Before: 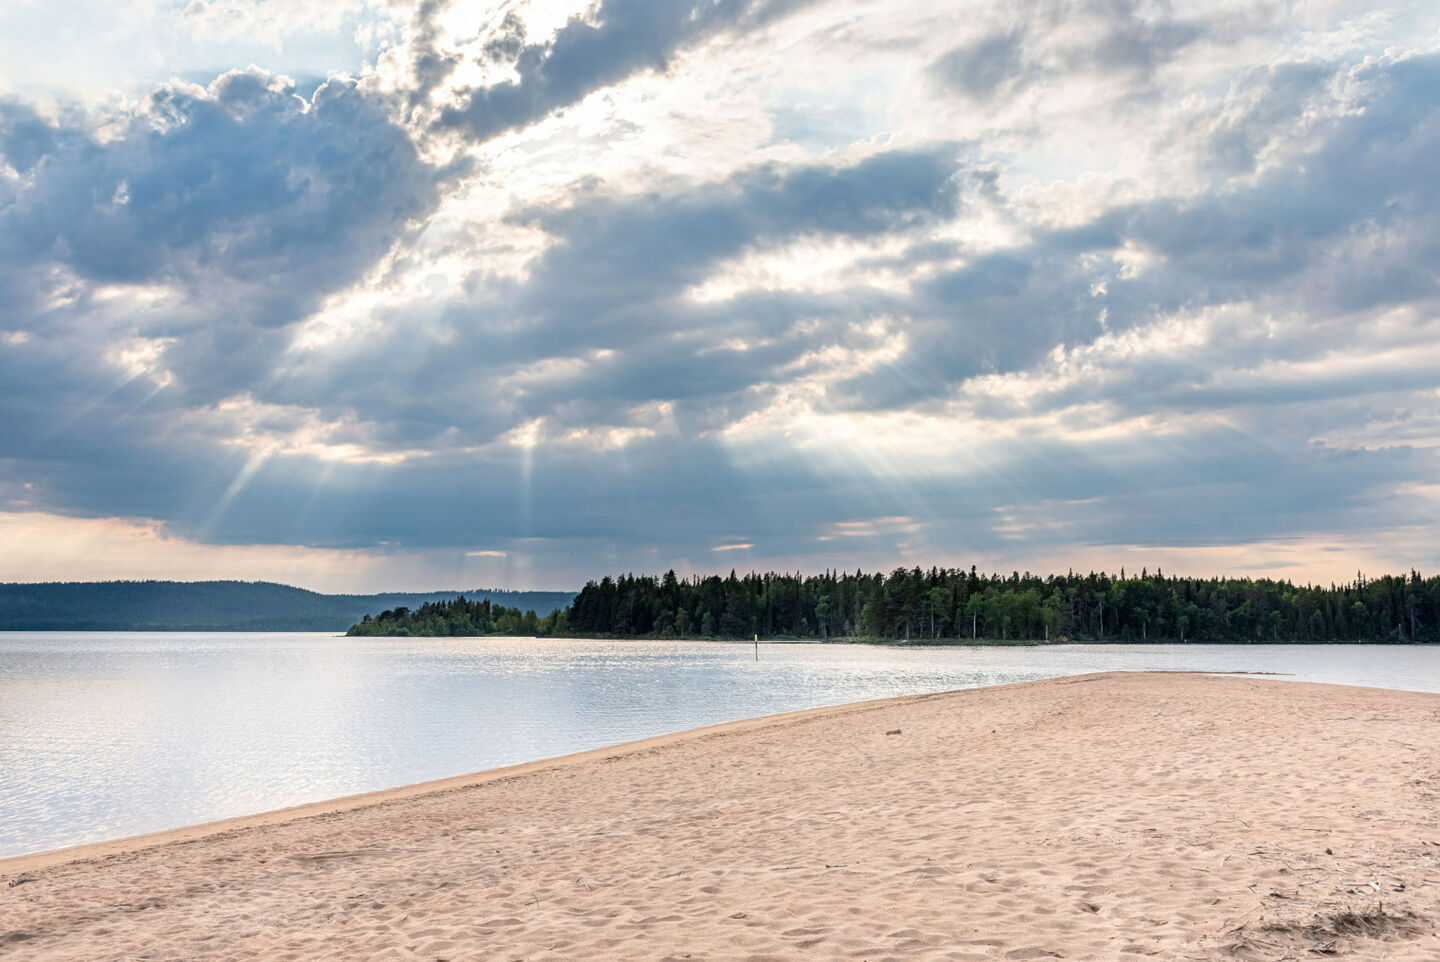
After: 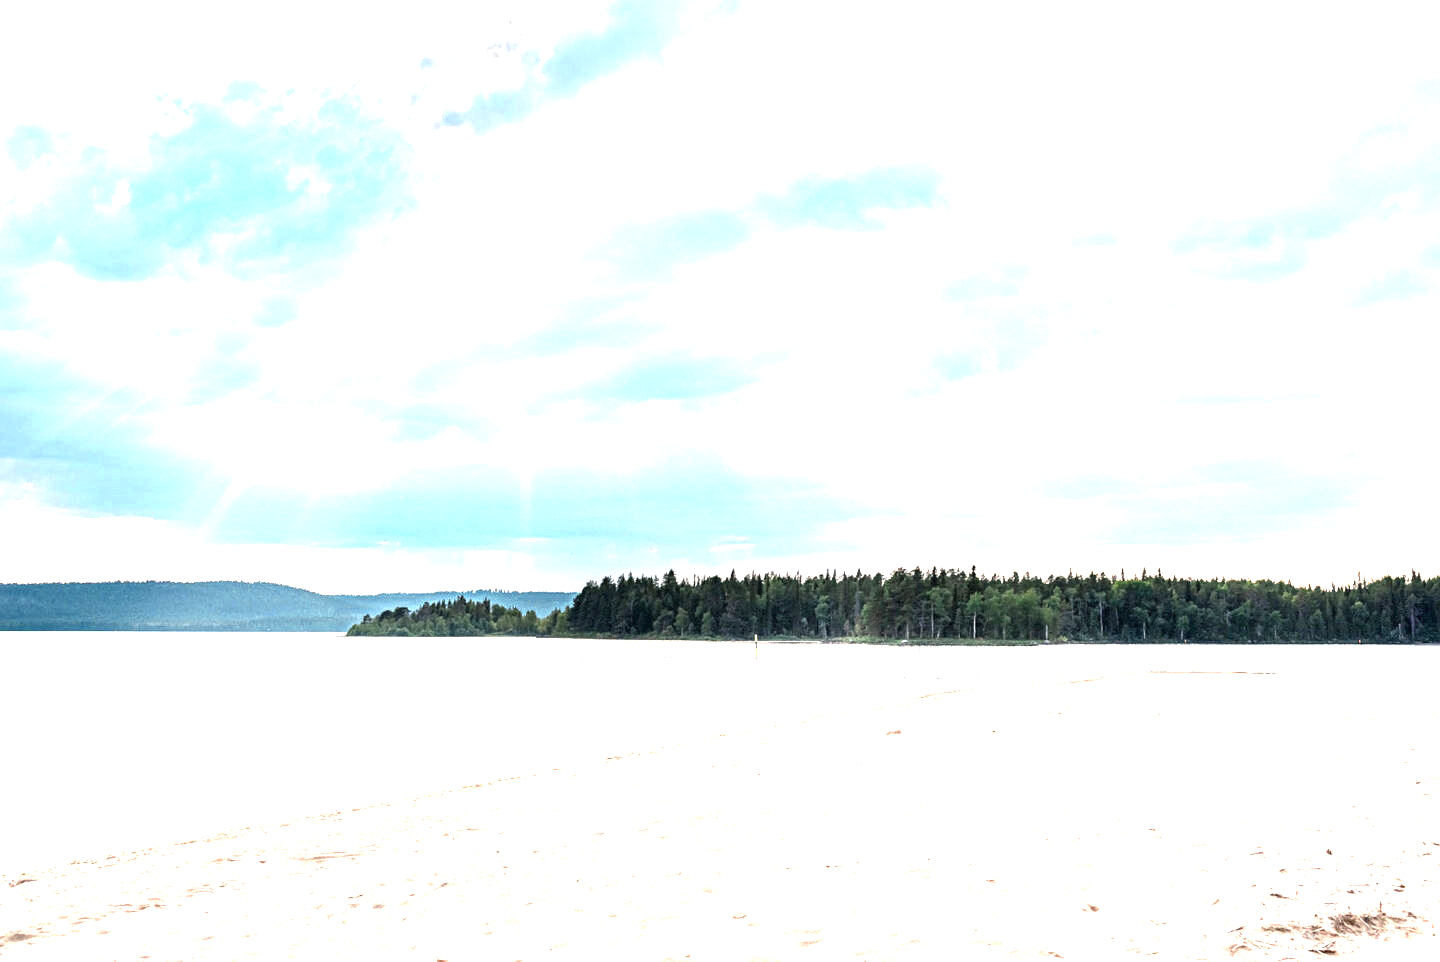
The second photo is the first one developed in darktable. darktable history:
exposure: black level correction 0, exposure 1.603 EV, compensate highlight preservation false
color zones: curves: ch0 [(0.018, 0.548) (0.197, 0.654) (0.425, 0.447) (0.605, 0.658) (0.732, 0.579)]; ch1 [(0.105, 0.531) (0.224, 0.531) (0.386, 0.39) (0.618, 0.456) (0.732, 0.456) (0.956, 0.421)]; ch2 [(0.039, 0.583) (0.215, 0.465) (0.399, 0.544) (0.465, 0.548) (0.614, 0.447) (0.724, 0.43) (0.882, 0.623) (0.956, 0.632)]
